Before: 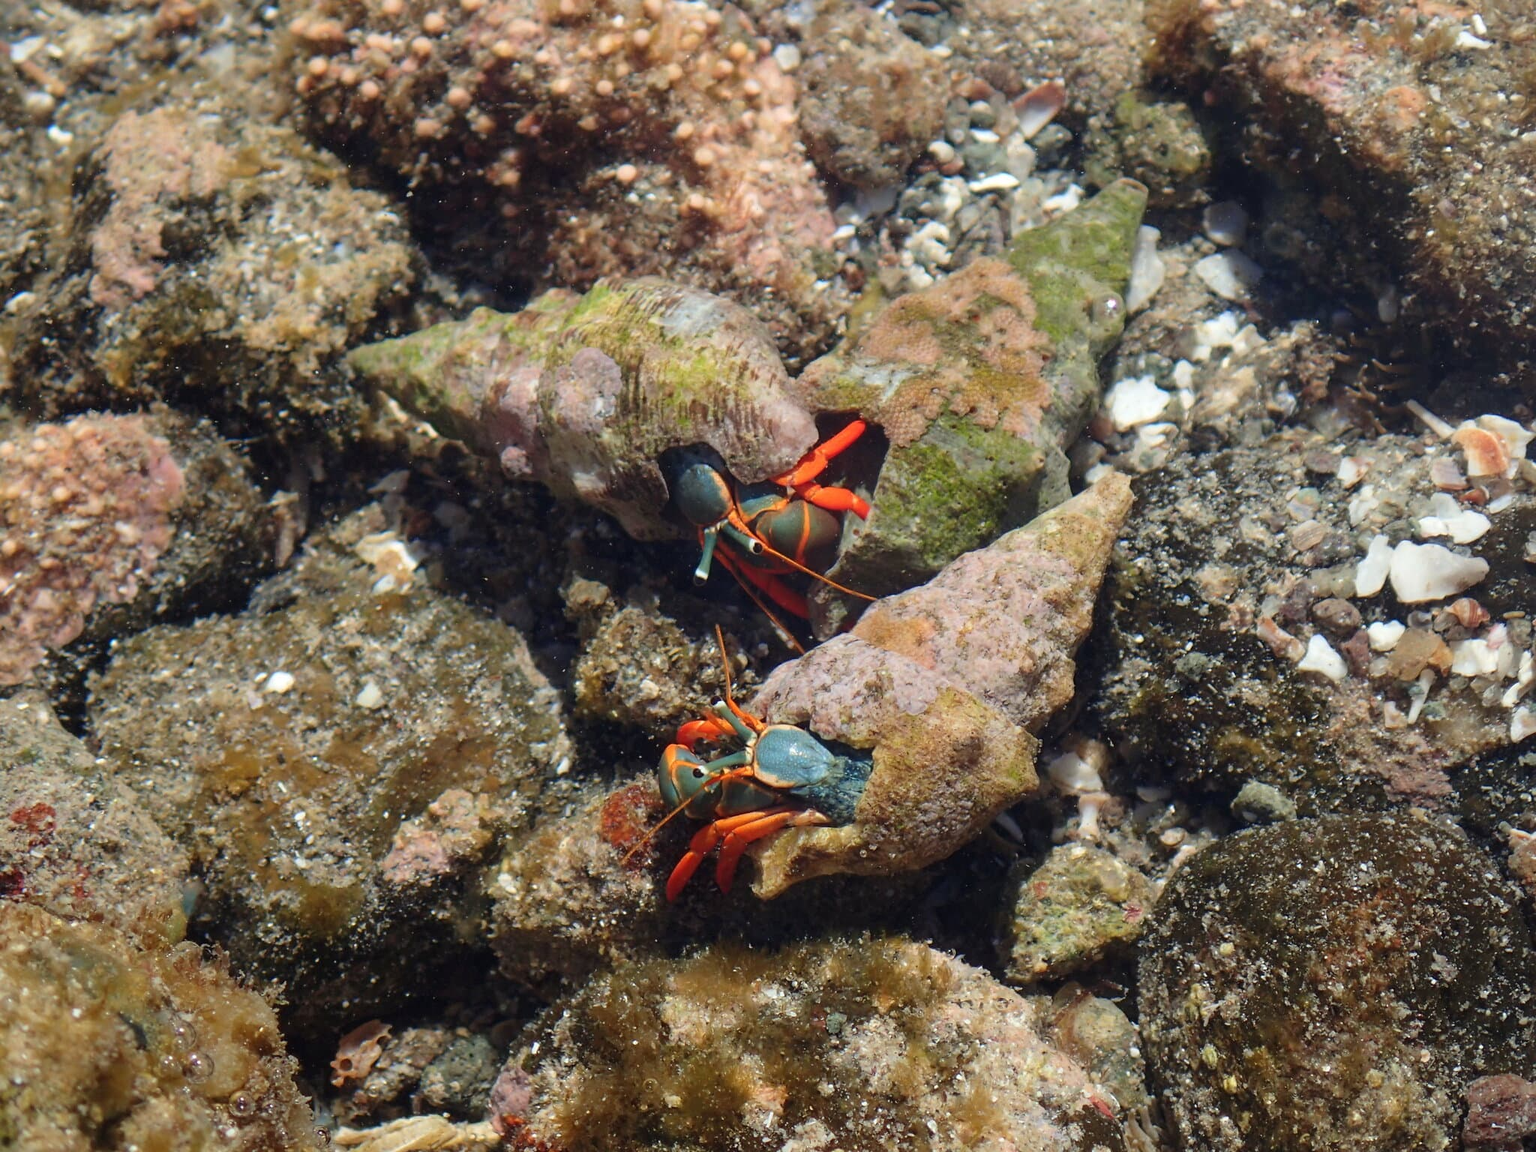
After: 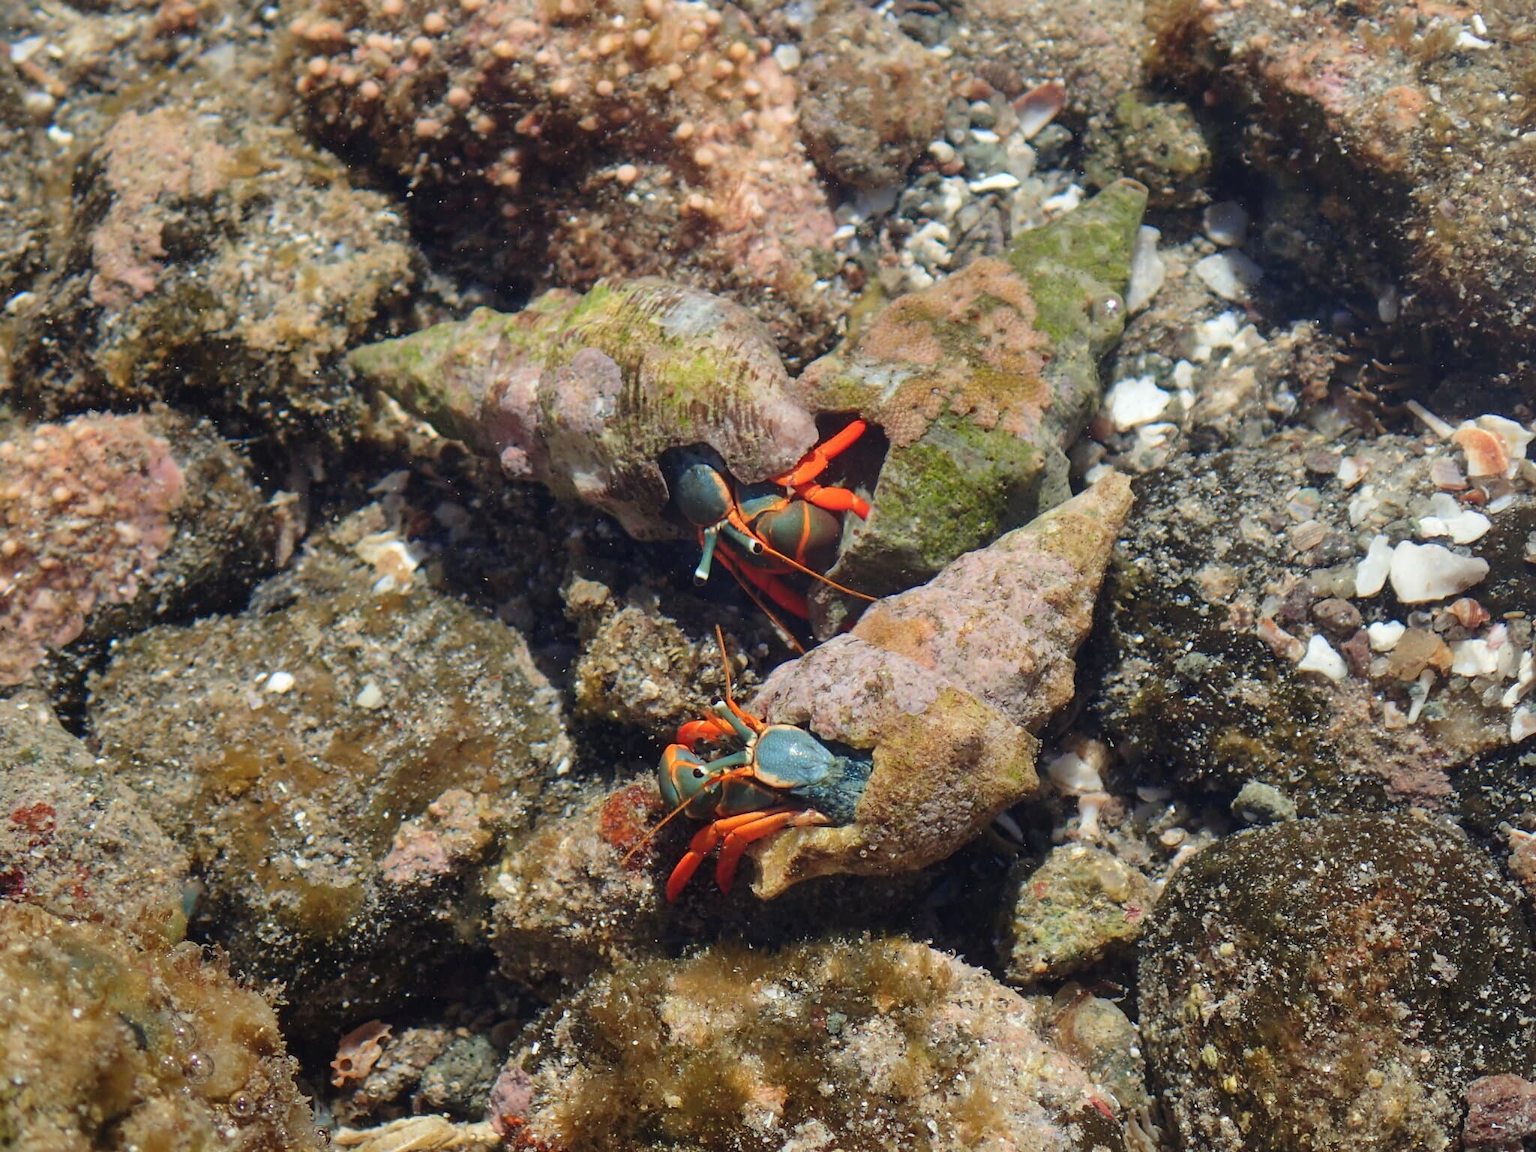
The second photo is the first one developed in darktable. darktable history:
contrast equalizer: y [[0.5, 0.5, 0.472, 0.5, 0.5, 0.5], [0.5 ×6], [0.5 ×6], [0 ×6], [0 ×6]], mix 0.575
shadows and highlights: low approximation 0.01, soften with gaussian
tone equalizer: edges refinement/feathering 500, mask exposure compensation -1.57 EV, preserve details no
